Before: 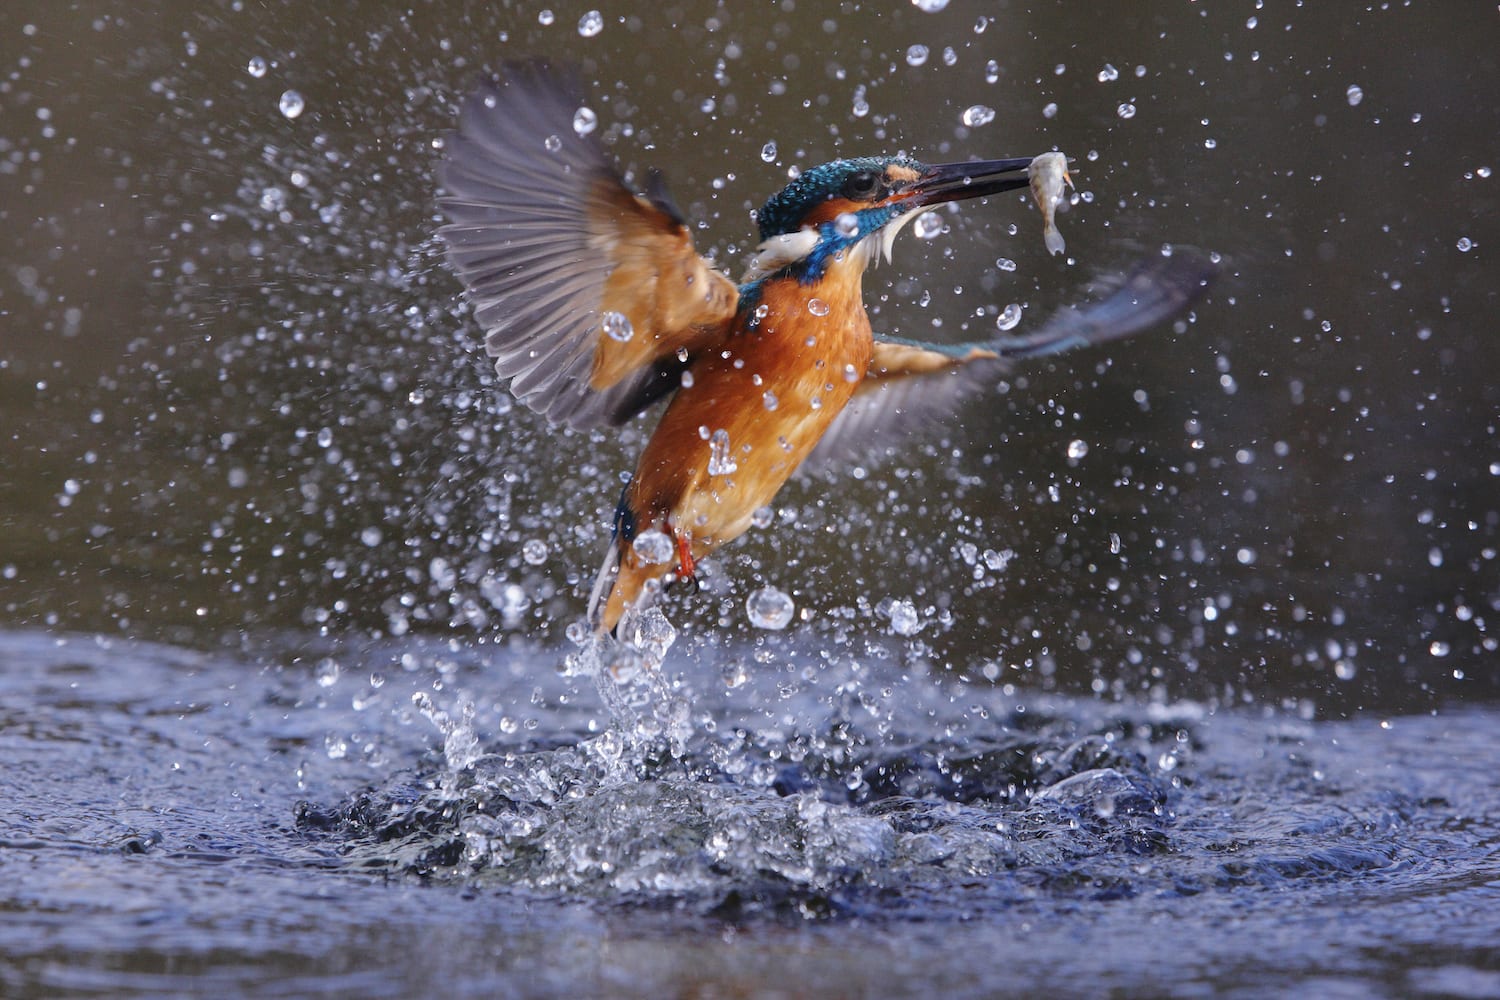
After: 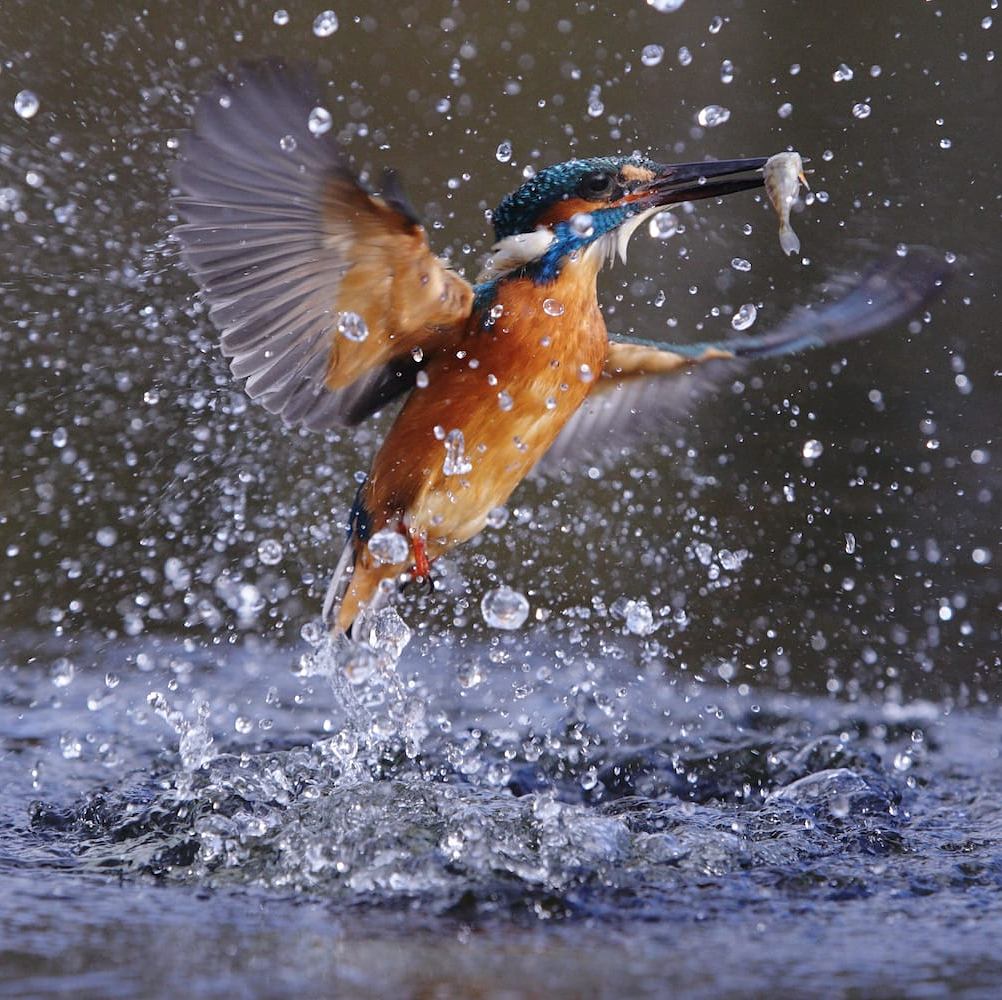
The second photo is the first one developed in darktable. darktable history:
sharpen: amount 0.2
crop and rotate: left 17.732%, right 15.423%
tone equalizer: on, module defaults
